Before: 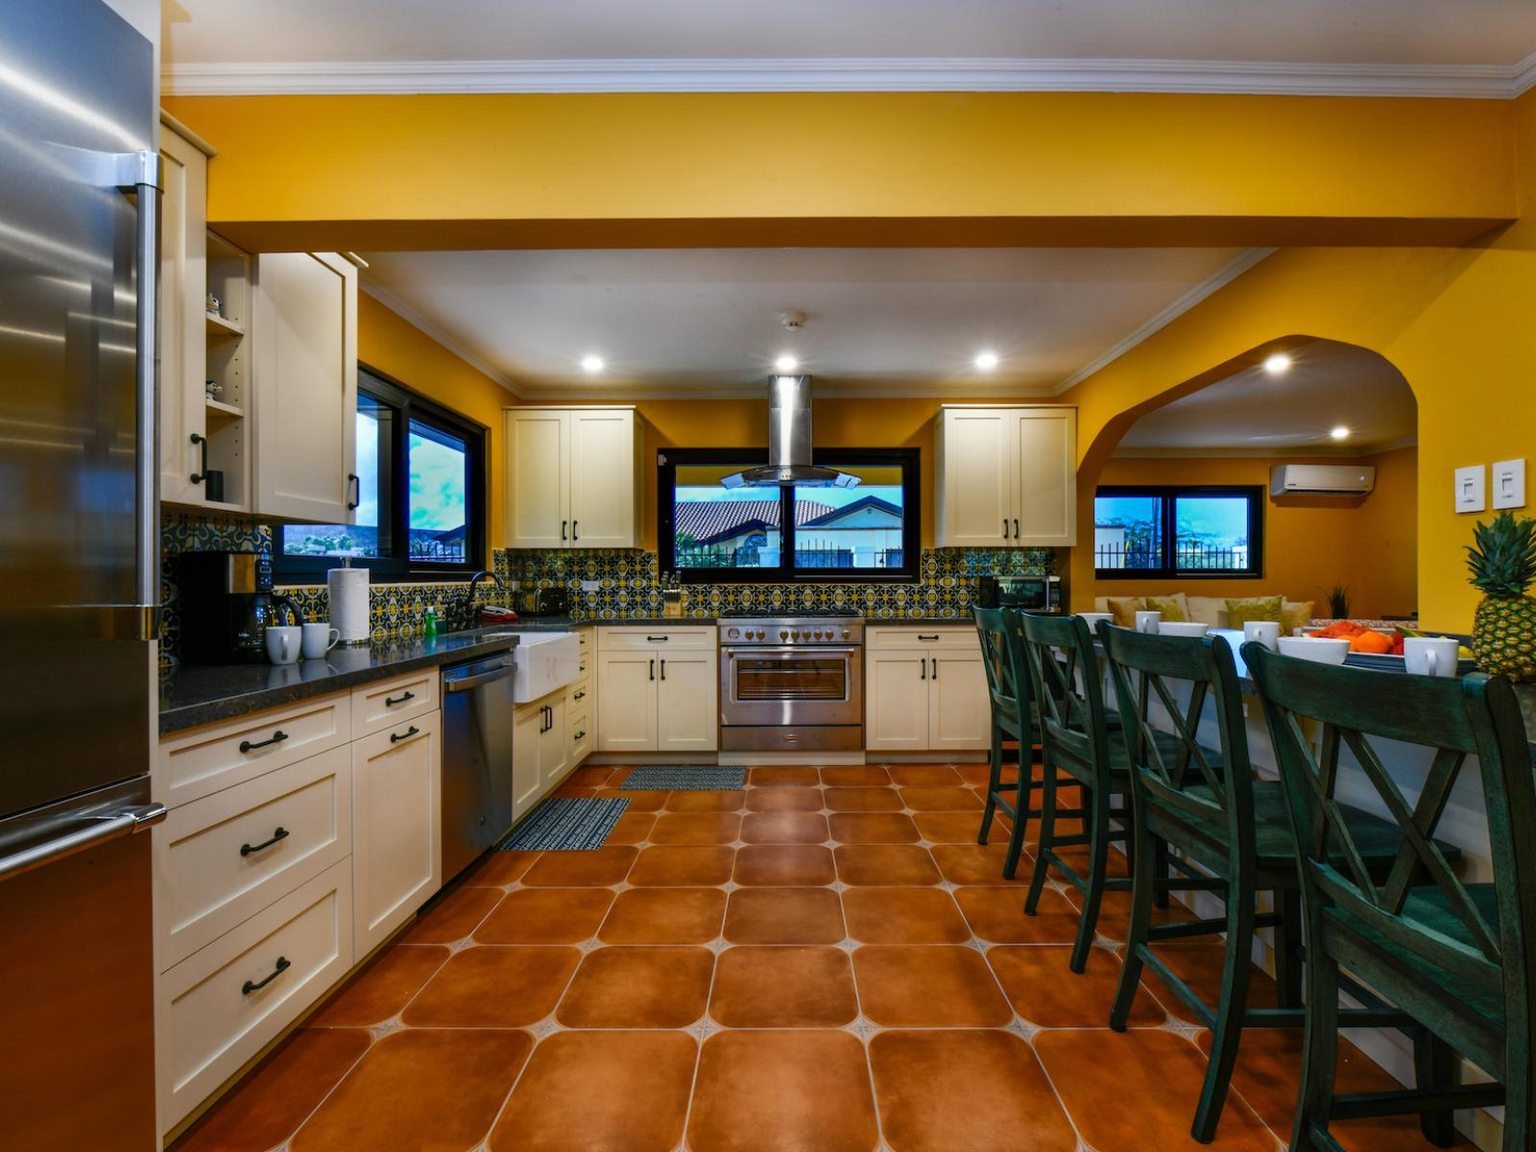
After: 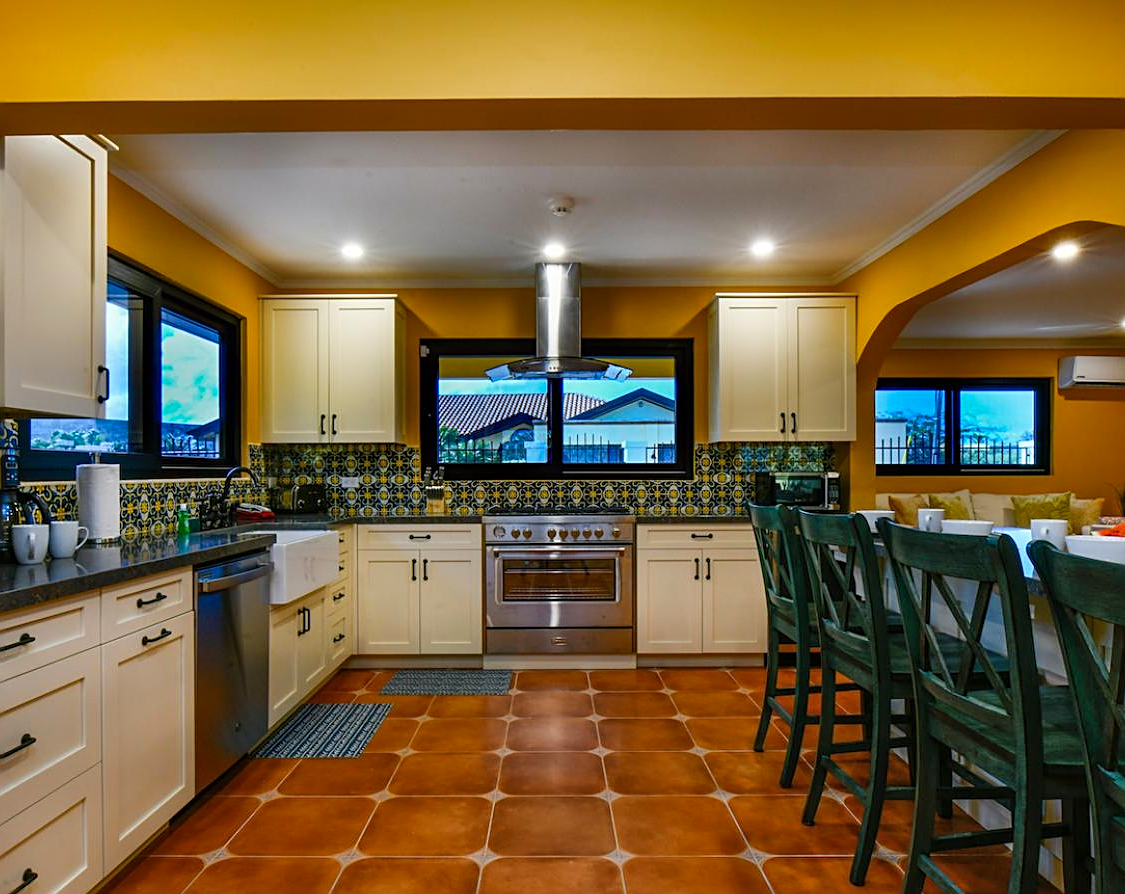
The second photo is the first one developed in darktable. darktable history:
color correction: highlights b* 0.048, saturation 1.1
crop and rotate: left 16.607%, top 10.732%, right 13.047%, bottom 14.73%
sharpen: on, module defaults
shadows and highlights: shadows 37.04, highlights -27.96, soften with gaussian
